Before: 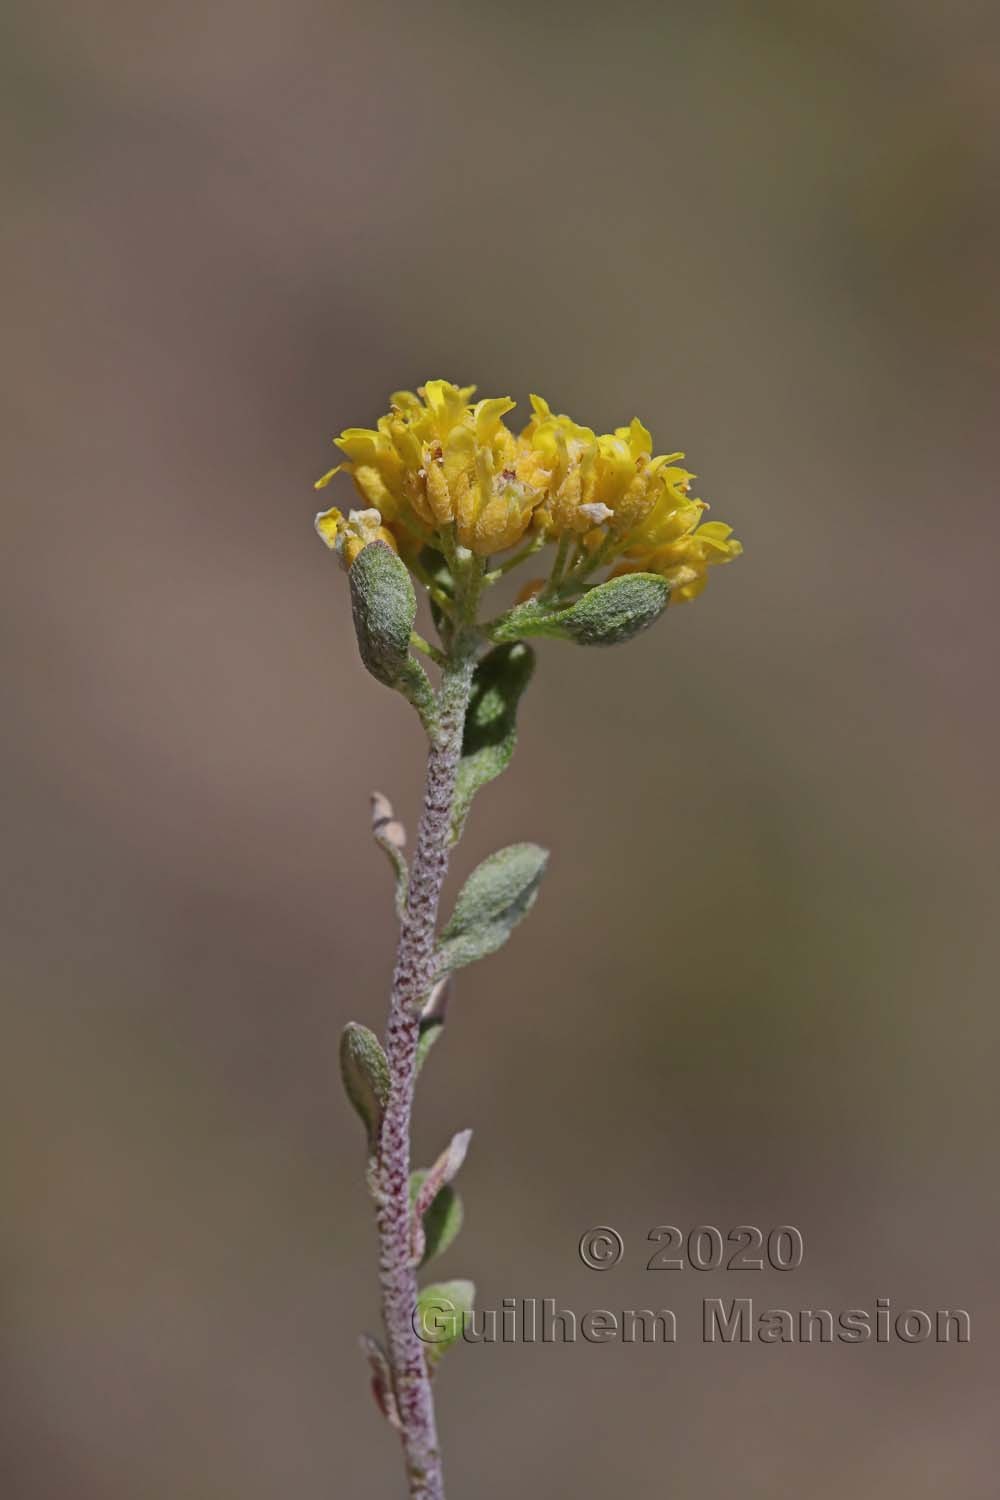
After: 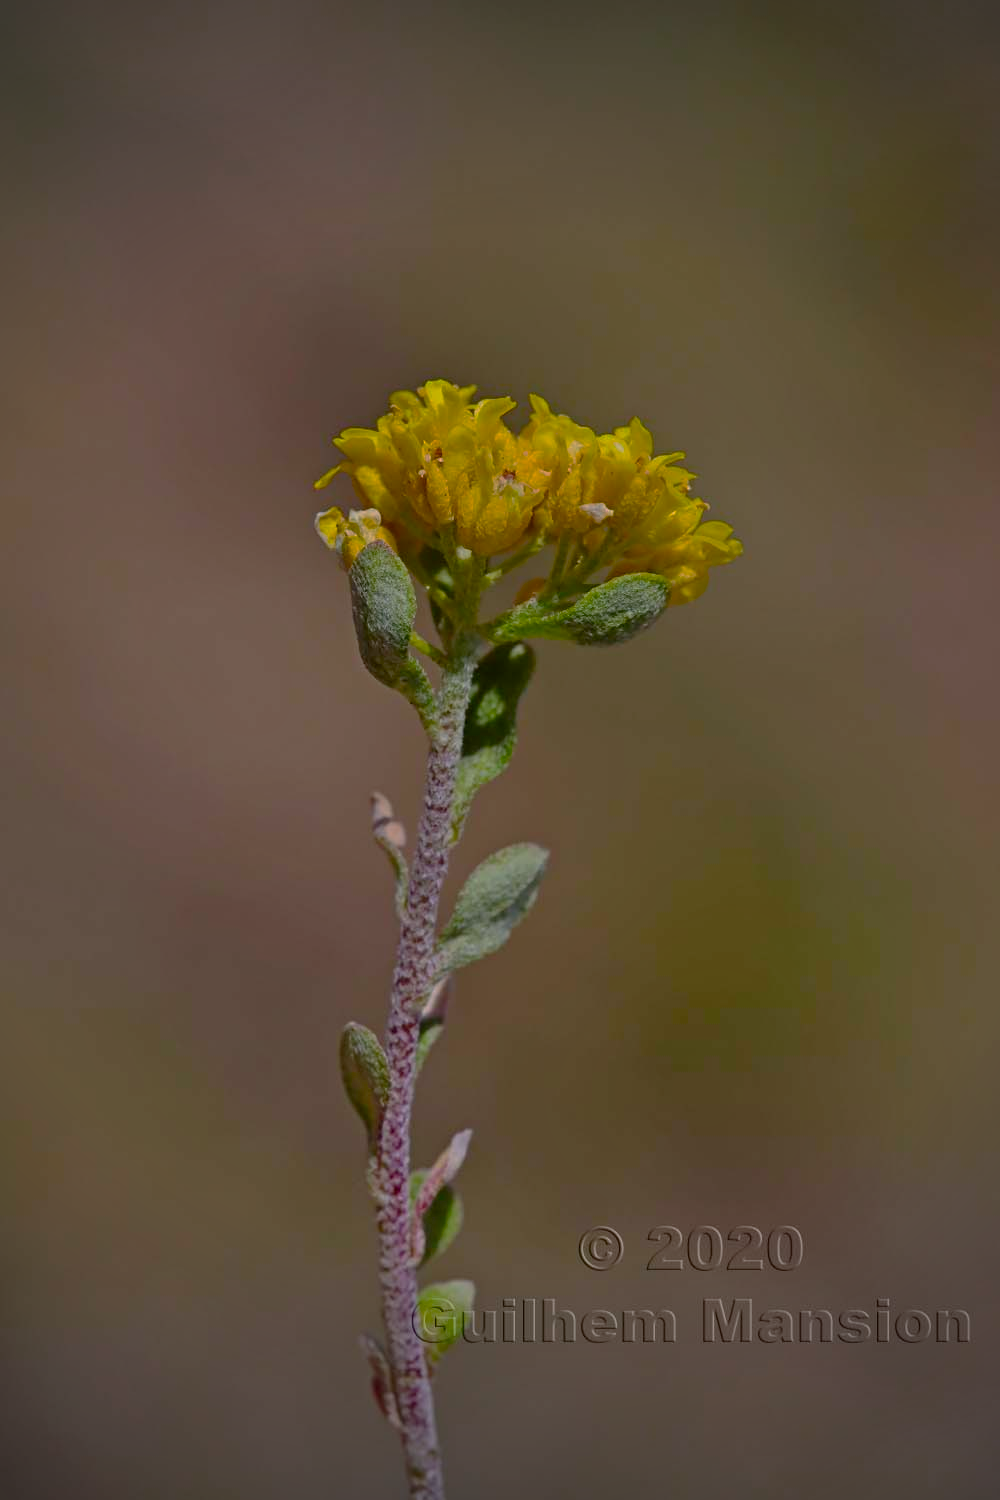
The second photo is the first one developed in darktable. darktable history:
shadows and highlights: soften with gaussian
base curve: curves: ch0 [(0, 0) (0.841, 0.609) (1, 1)], preserve colors none
color balance rgb: perceptual saturation grading › global saturation 36.176%, perceptual saturation grading › shadows 35.678%, global vibrance 10.75%
contrast brightness saturation: contrast 0.081, saturation 0.195
vignetting: fall-off start 75.1%, width/height ratio 1.077
